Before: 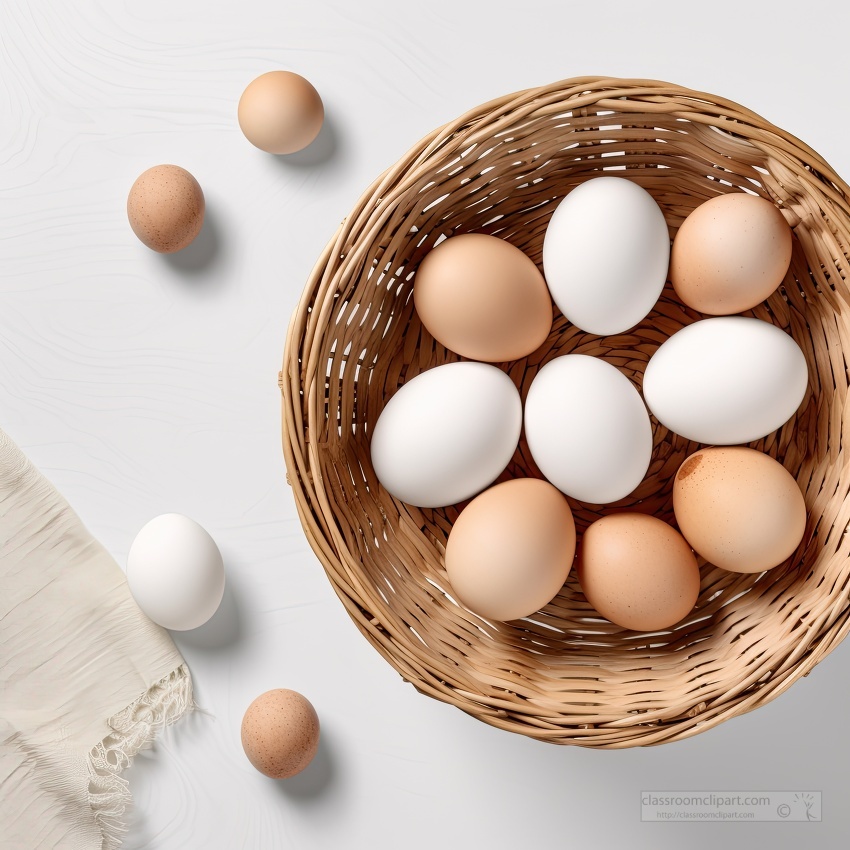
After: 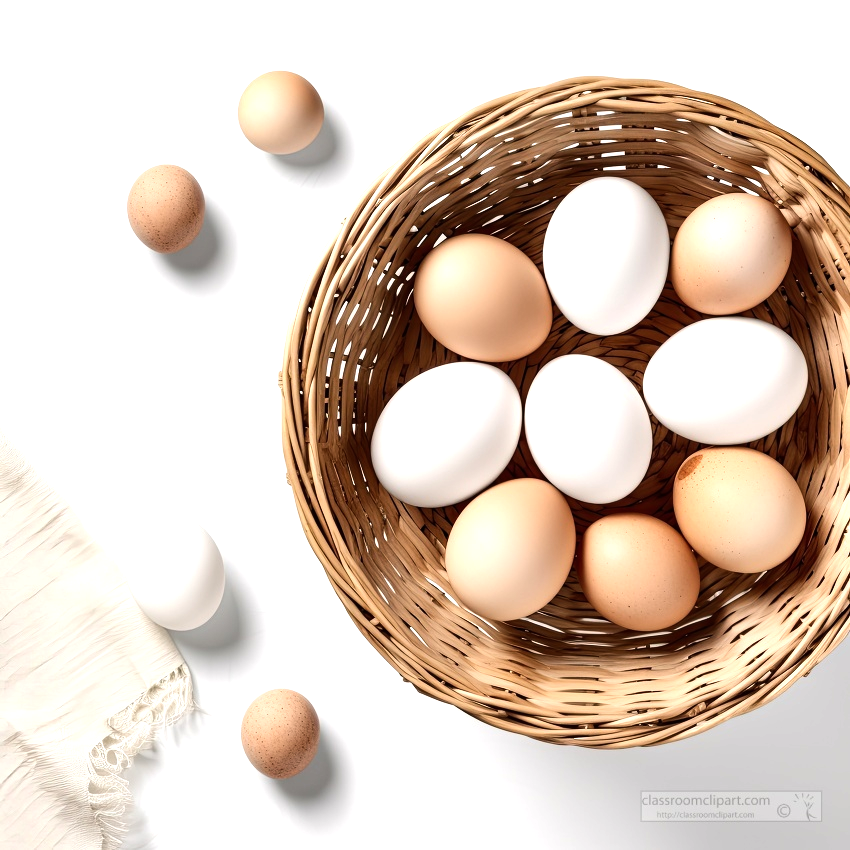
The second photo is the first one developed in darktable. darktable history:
tone equalizer: -8 EV -0.714 EV, -7 EV -0.705 EV, -6 EV -0.595 EV, -5 EV -0.412 EV, -3 EV 0.376 EV, -2 EV 0.6 EV, -1 EV 0.691 EV, +0 EV 0.752 EV, edges refinement/feathering 500, mask exposure compensation -1.57 EV, preserve details no
